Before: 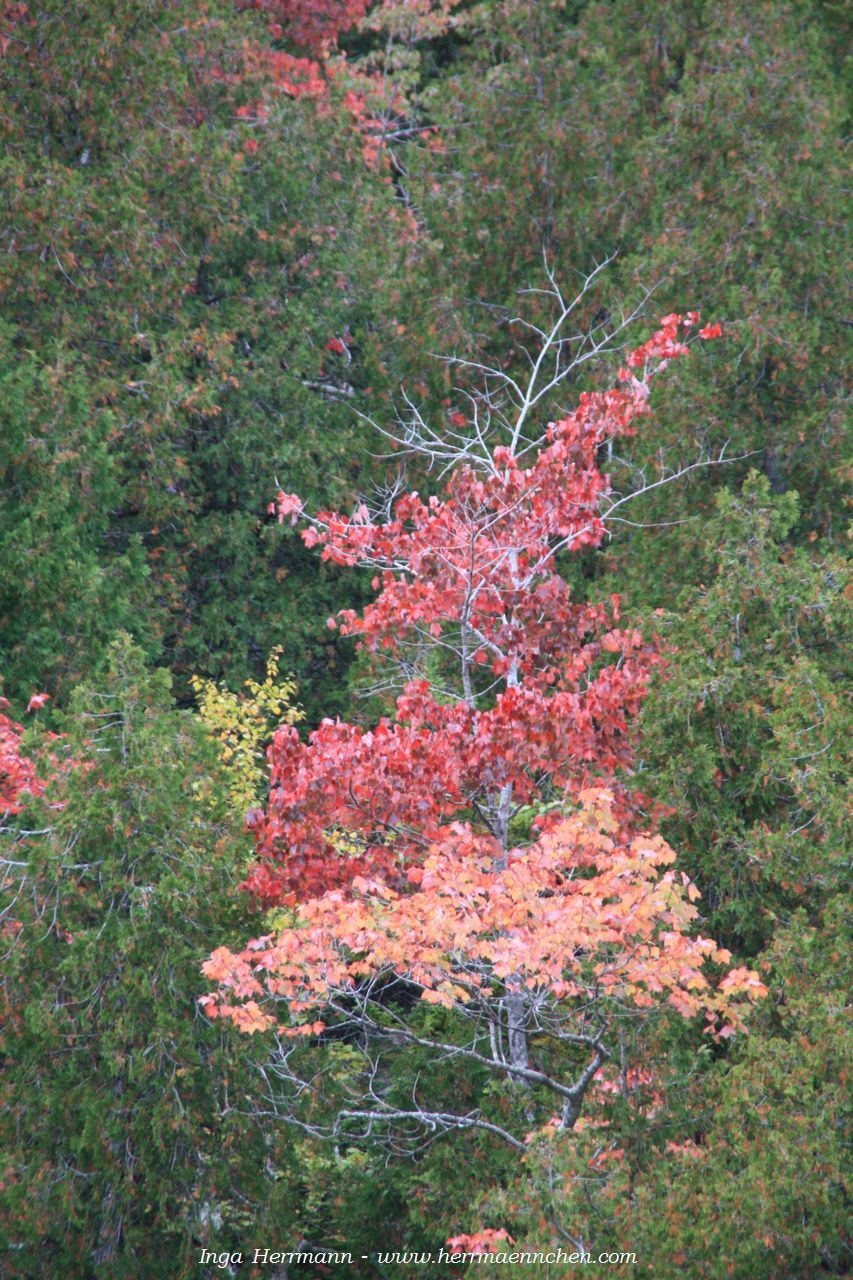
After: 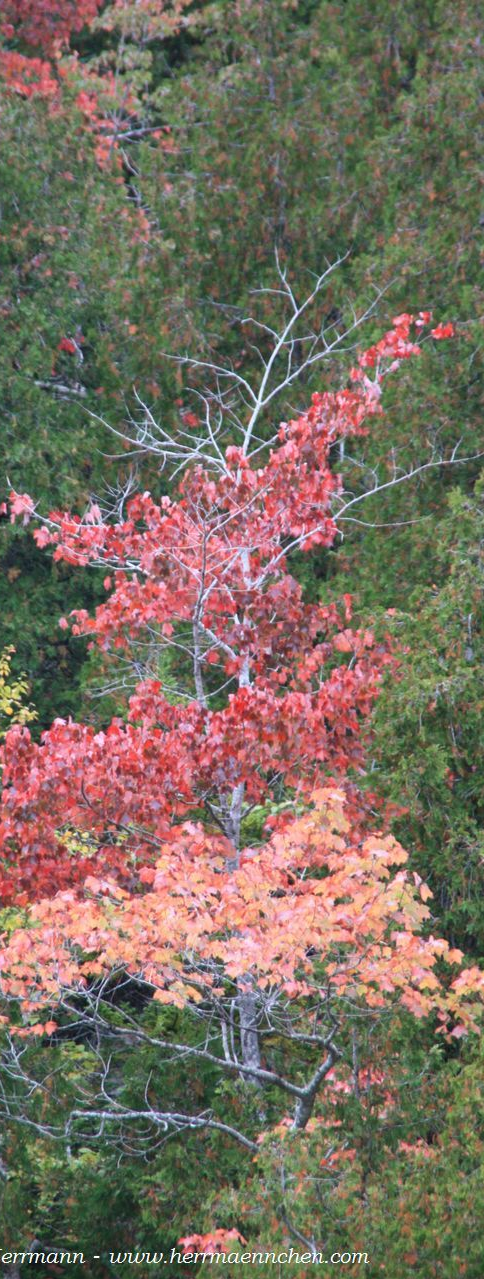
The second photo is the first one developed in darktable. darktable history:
crop: left 31.523%, top 0.016%, right 11.735%
